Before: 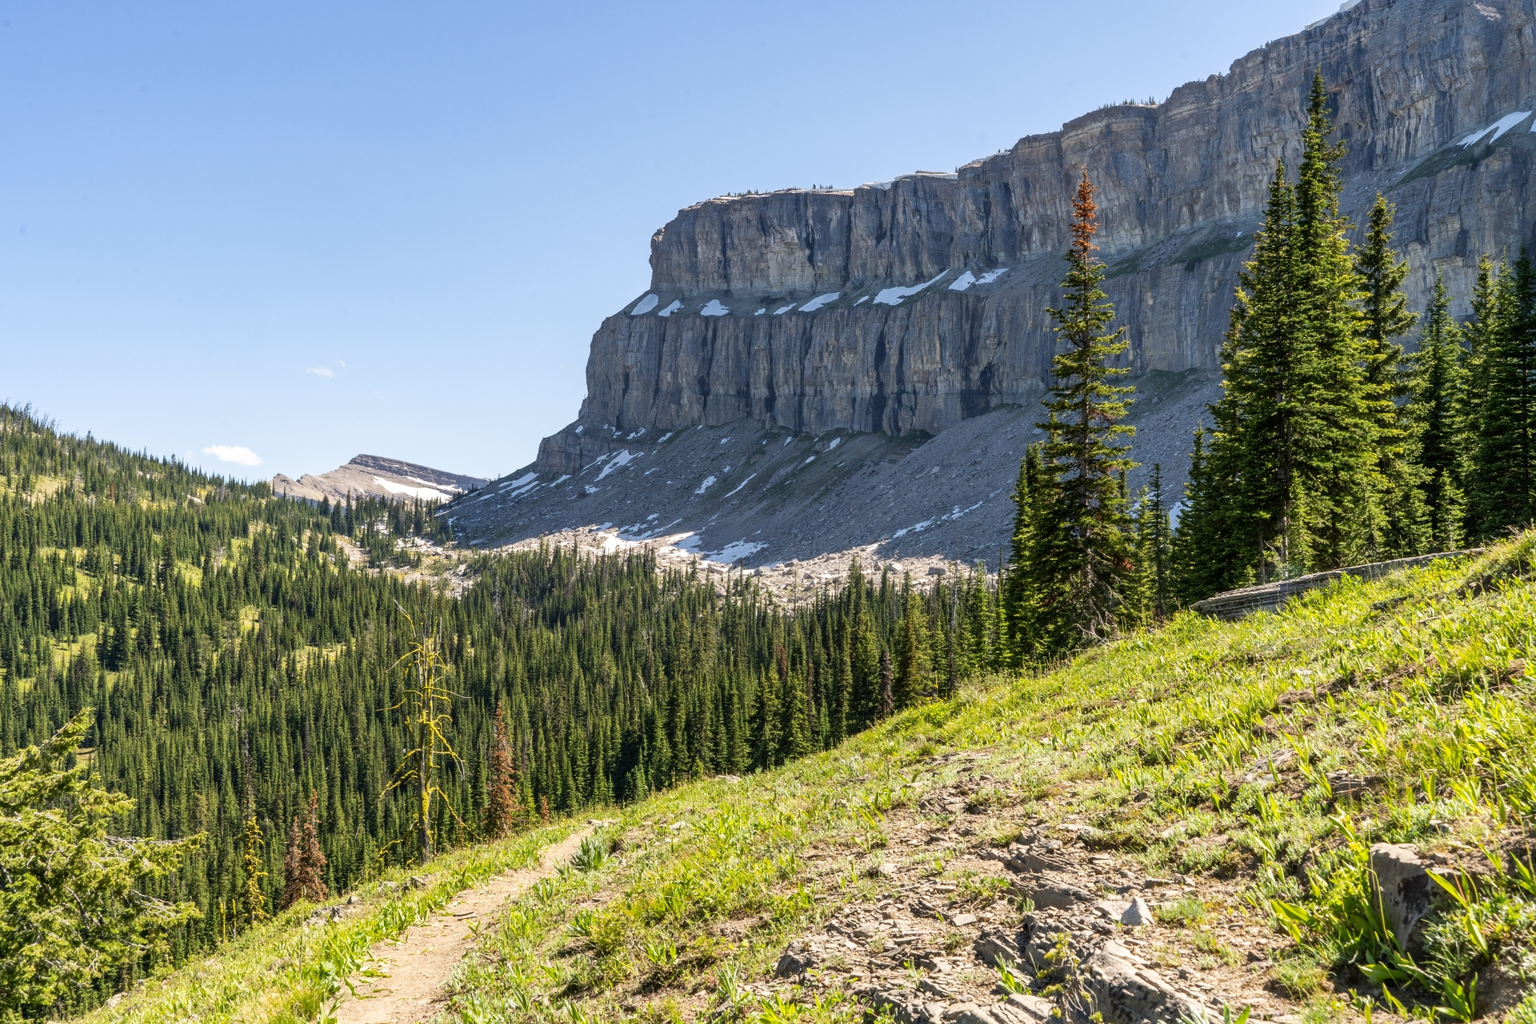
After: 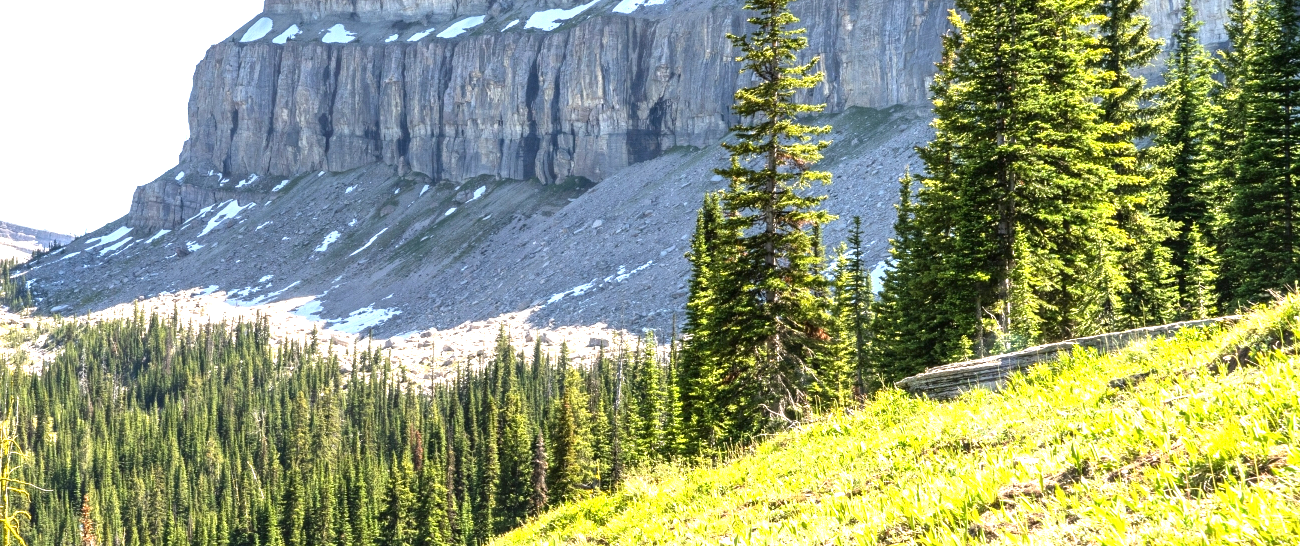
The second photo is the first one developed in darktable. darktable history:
crop and rotate: left 27.742%, top 27.294%, bottom 27.18%
exposure: black level correction 0, exposure 1.455 EV, compensate highlight preservation false
